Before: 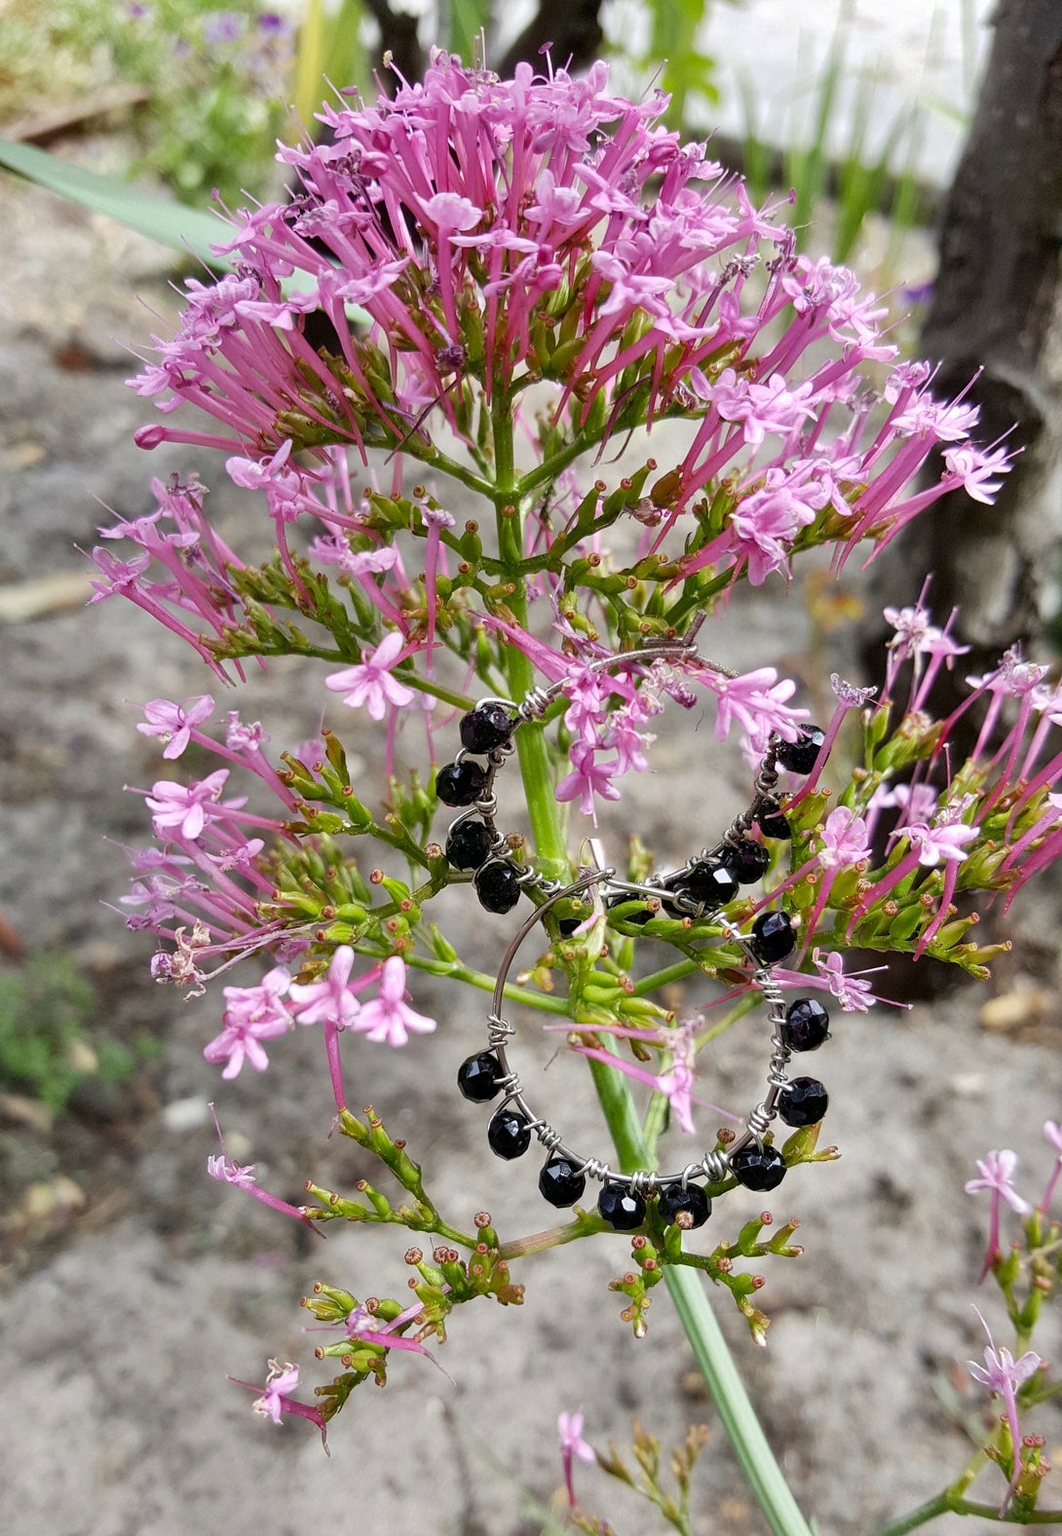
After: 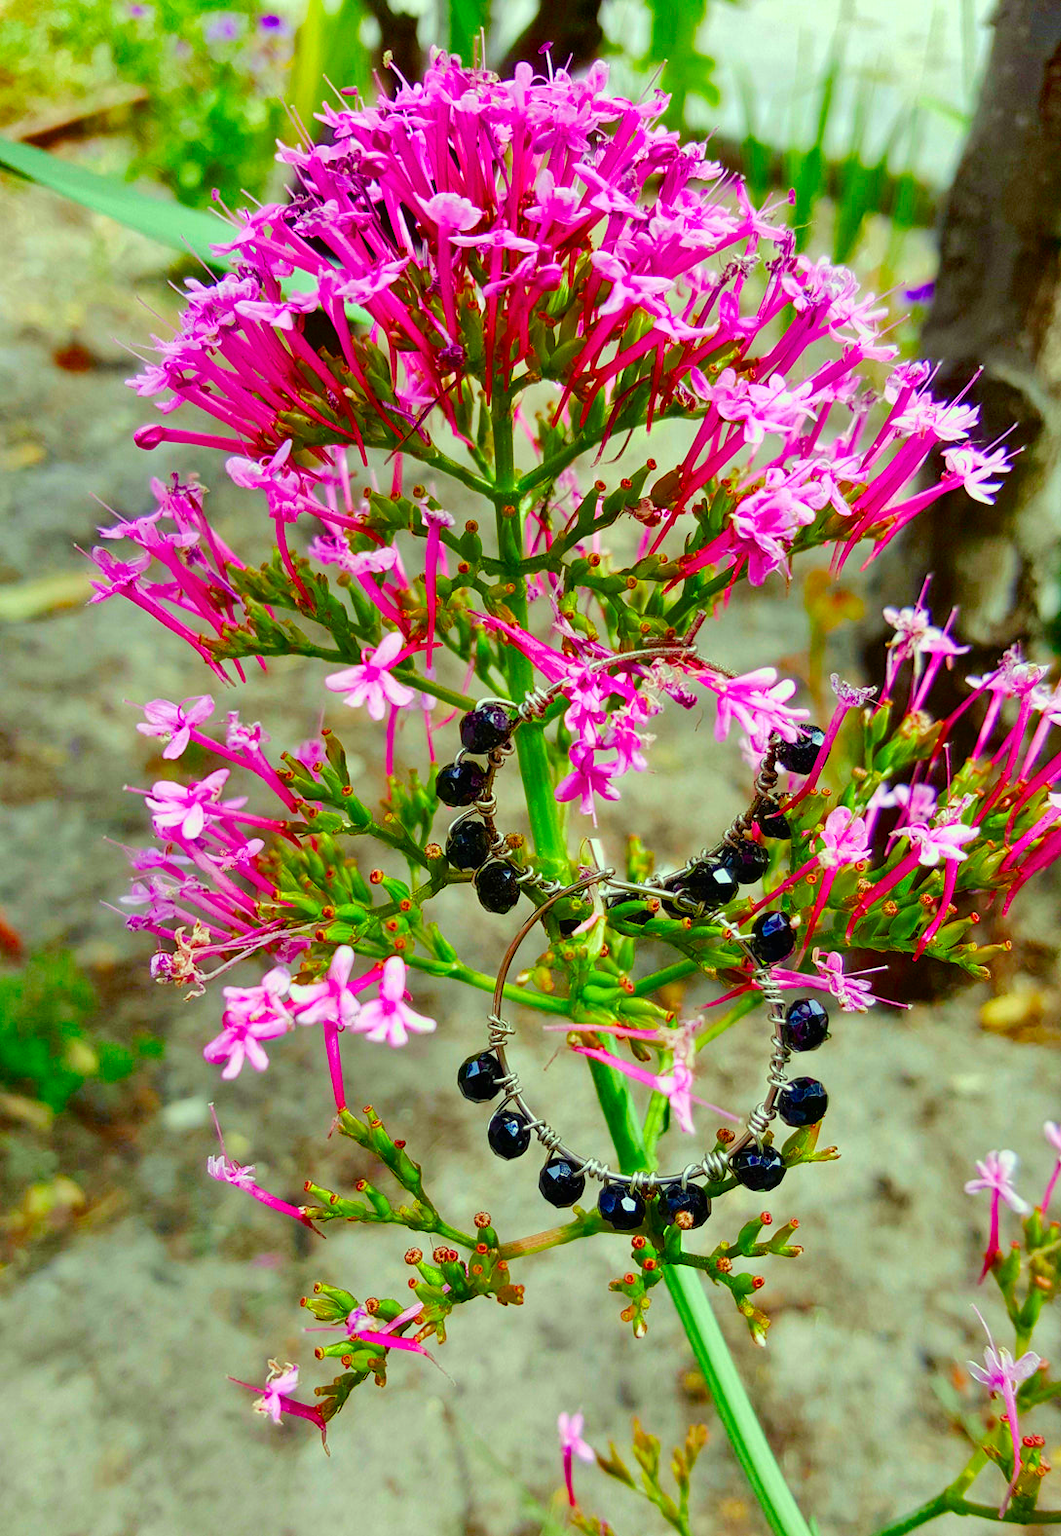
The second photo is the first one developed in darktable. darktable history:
color balance rgb: linear chroma grading › global chroma 24.944%, perceptual saturation grading › global saturation 25.236%, perceptual saturation grading › highlights -28.398%, perceptual saturation grading › shadows 33.85%, perceptual brilliance grading › mid-tones 9.125%, perceptual brilliance grading › shadows 15.834%, saturation formula JzAzBz (2021)
color correction: highlights a* -11.04, highlights b* 9.88, saturation 1.71
local contrast: mode bilateral grid, contrast 99, coarseness 100, detail 93%, midtone range 0.2
